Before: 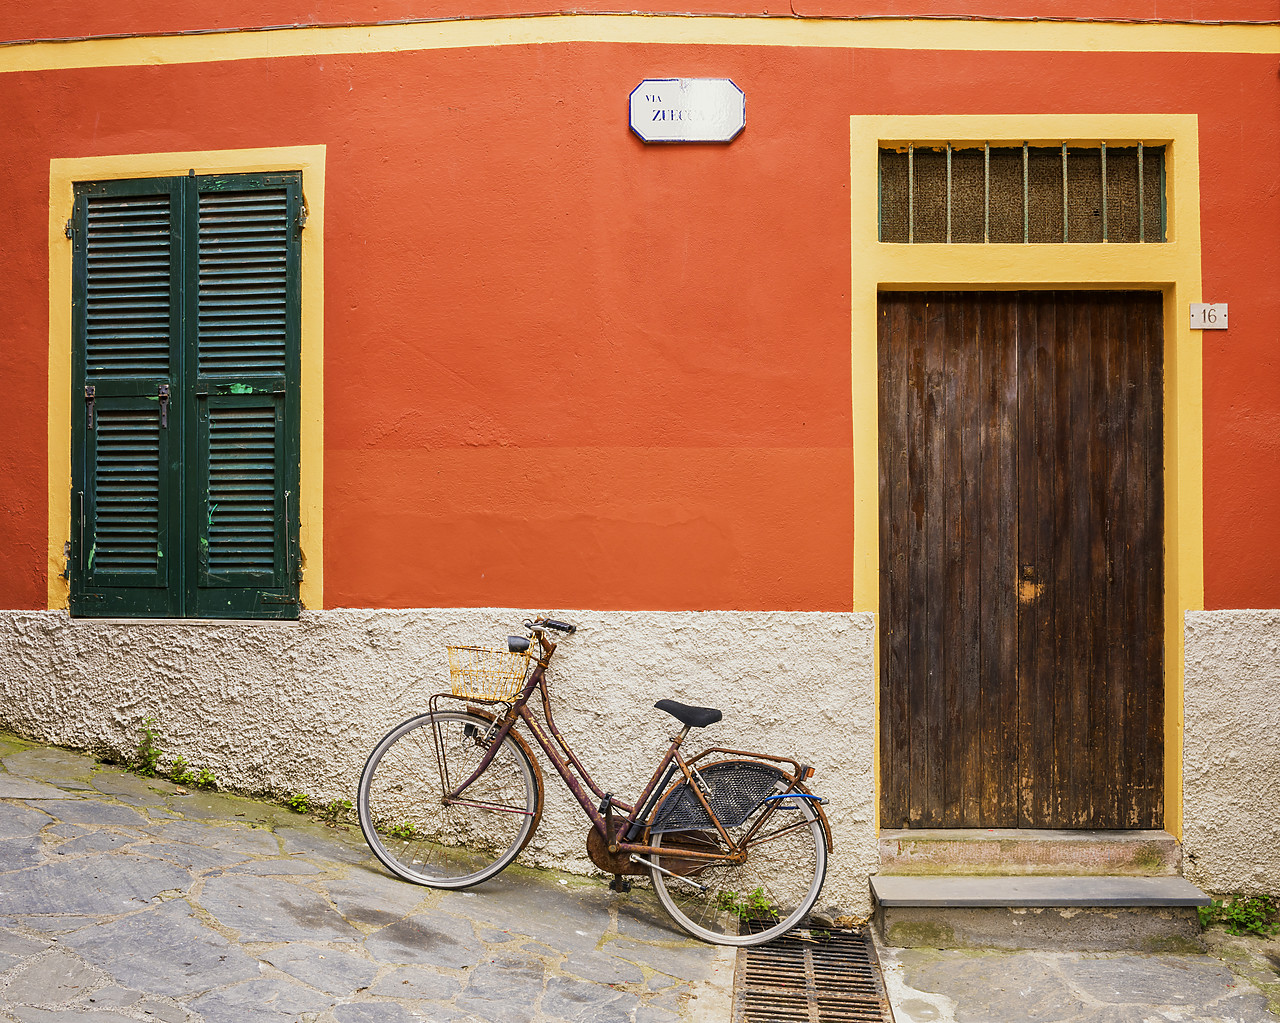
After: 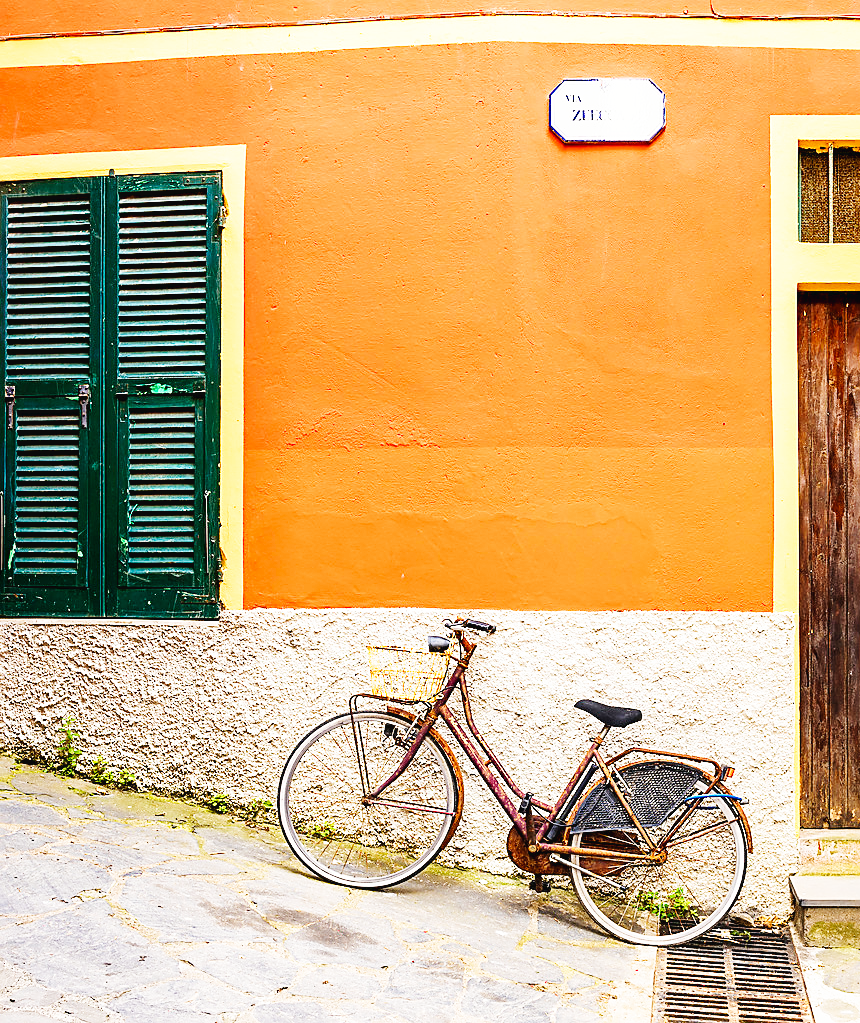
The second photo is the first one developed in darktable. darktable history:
crop and rotate: left 6.307%, right 26.496%
sharpen: on, module defaults
base curve: curves: ch0 [(0, 0.003) (0.001, 0.002) (0.006, 0.004) (0.02, 0.022) (0.048, 0.086) (0.094, 0.234) (0.162, 0.431) (0.258, 0.629) (0.385, 0.8) (0.548, 0.918) (0.751, 0.988) (1, 1)], preserve colors none
